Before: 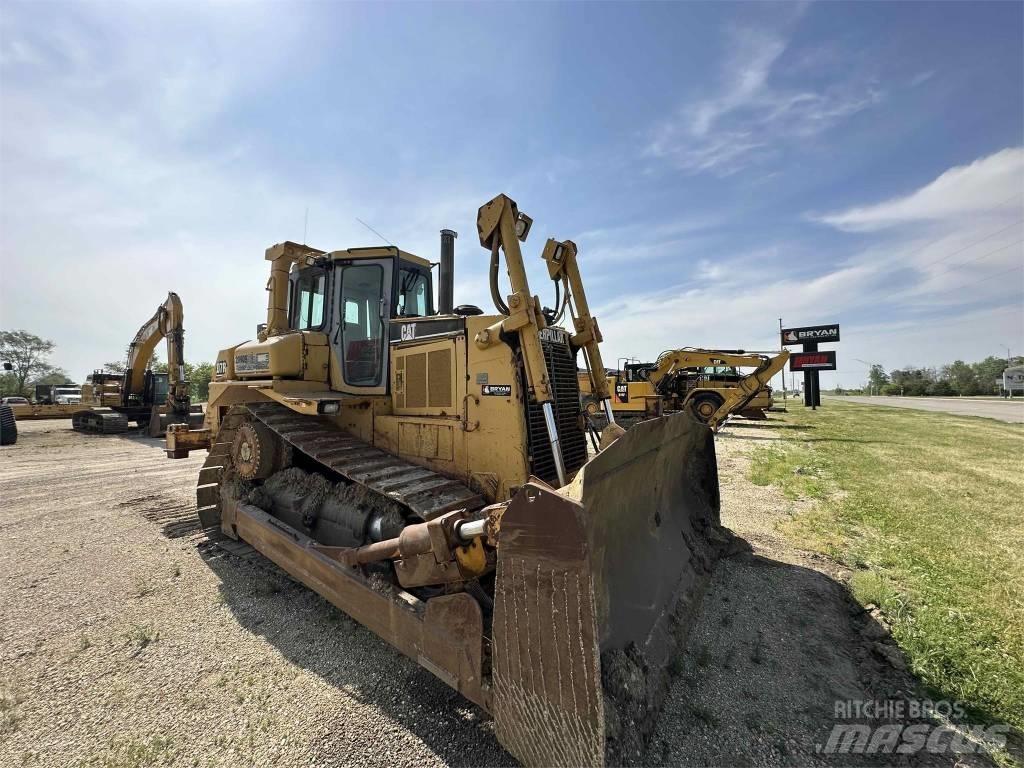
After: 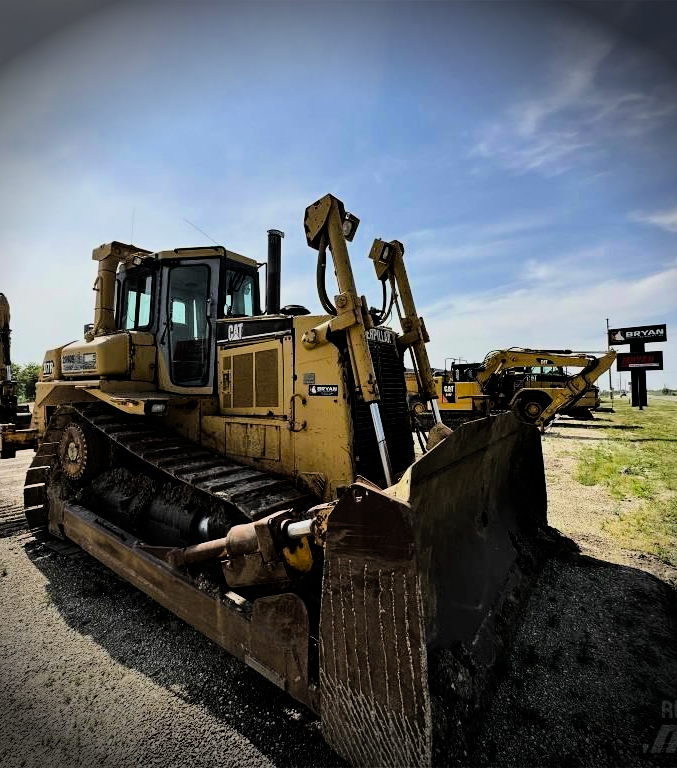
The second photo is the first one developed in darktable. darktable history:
color balance rgb: power › luminance -14.873%, perceptual saturation grading › global saturation 25.03%
exposure: exposure -0.141 EV, compensate exposure bias true, compensate highlight preservation false
crop: left 16.924%, right 16.866%
tone equalizer: -8 EV -0.753 EV, -7 EV -0.726 EV, -6 EV -0.572 EV, -5 EV -0.387 EV, -3 EV 0.379 EV, -2 EV 0.6 EV, -1 EV 0.694 EV, +0 EV 0.753 EV, edges refinement/feathering 500, mask exposure compensation -1.24 EV, preserve details no
vignetting: fall-off start 88.4%, fall-off radius 44.14%, brightness -0.876, width/height ratio 1.161, unbound false
filmic rgb: black relative exposure -7.45 EV, white relative exposure 4.82 EV, hardness 3.4, color science v6 (2022)
